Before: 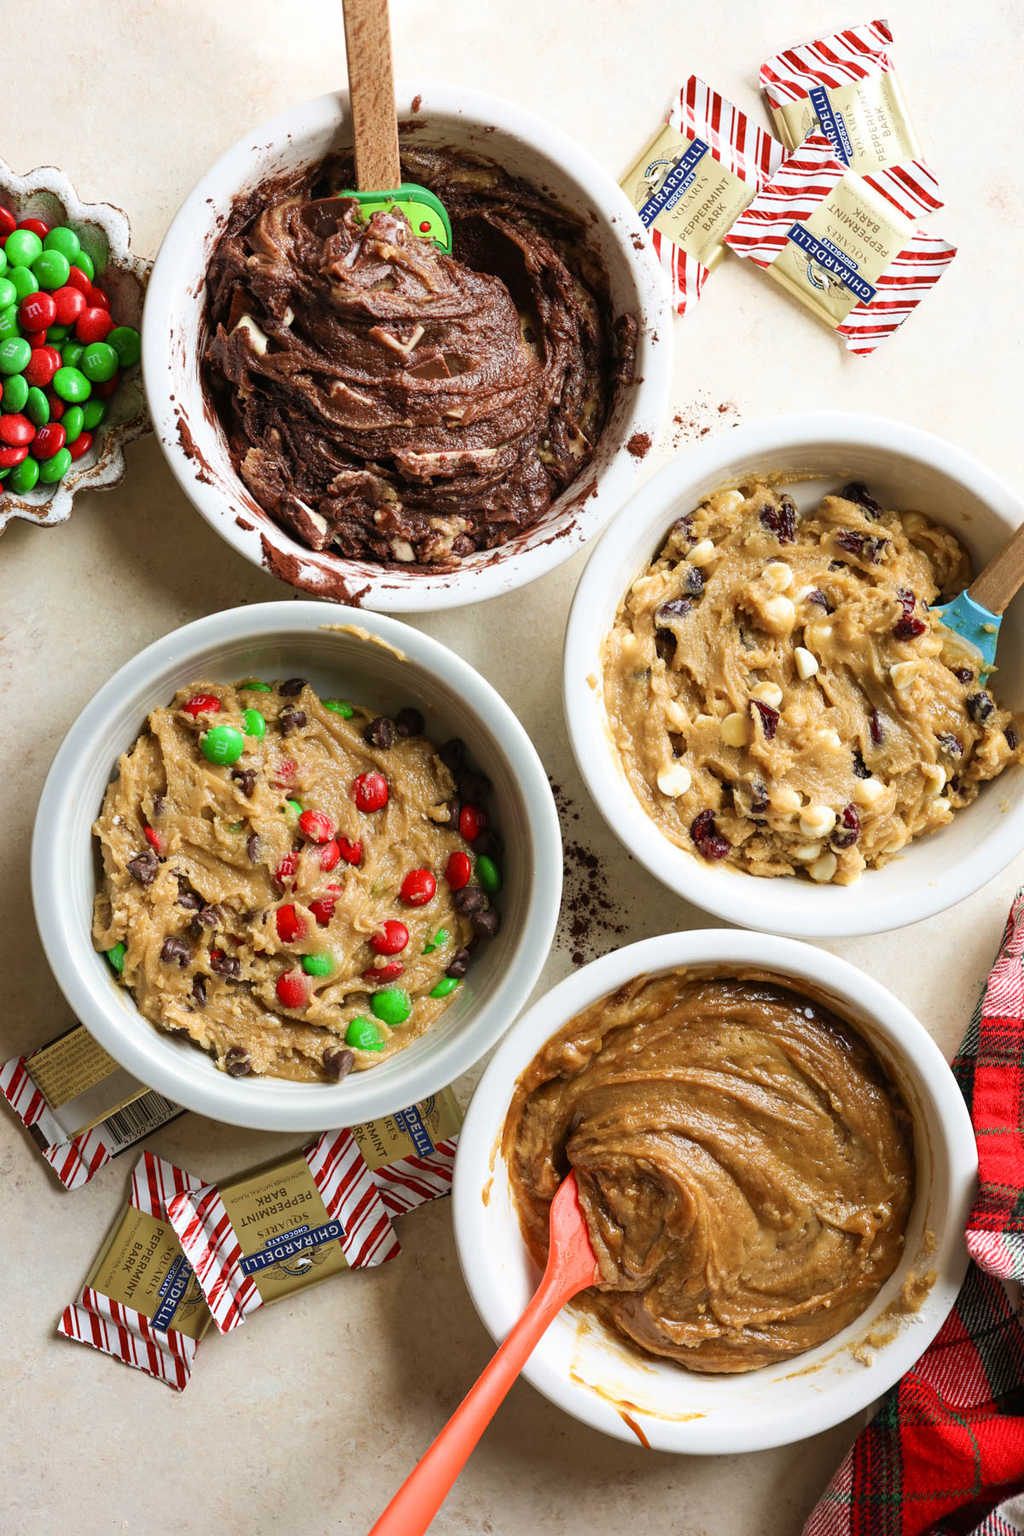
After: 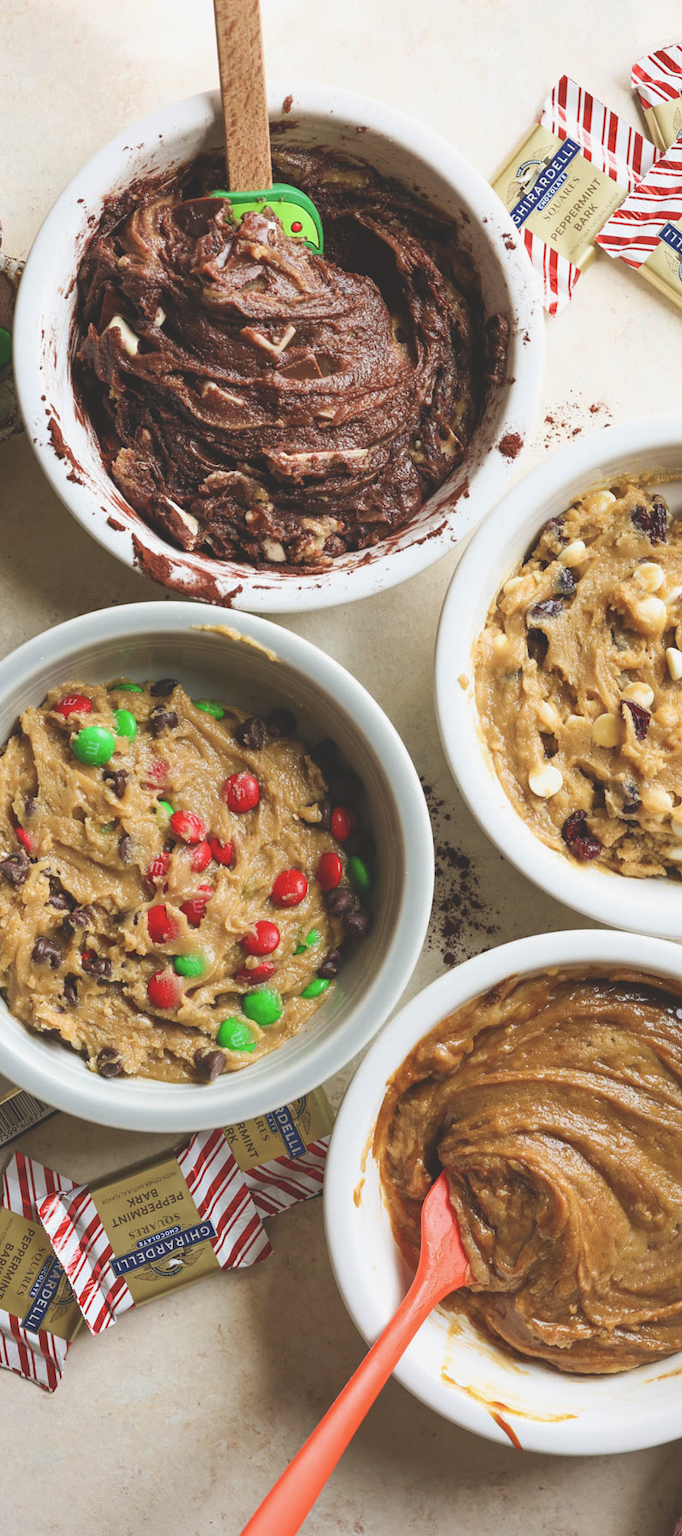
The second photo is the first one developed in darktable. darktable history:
crop and rotate: left 12.648%, right 20.685%
exposure: black level correction -0.025, exposure -0.117 EV, compensate highlight preservation false
